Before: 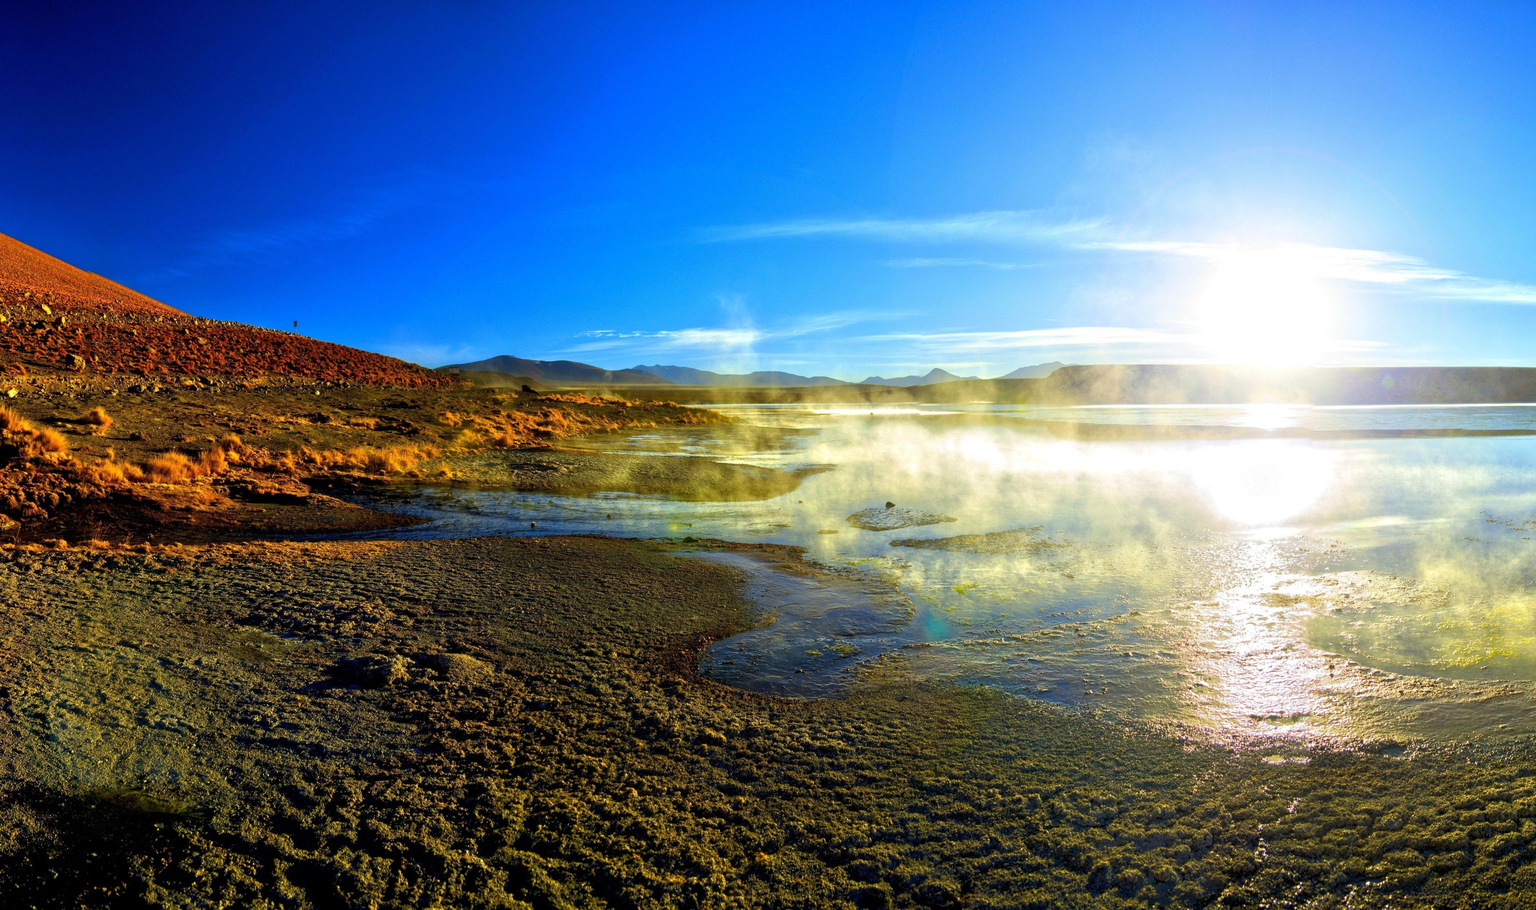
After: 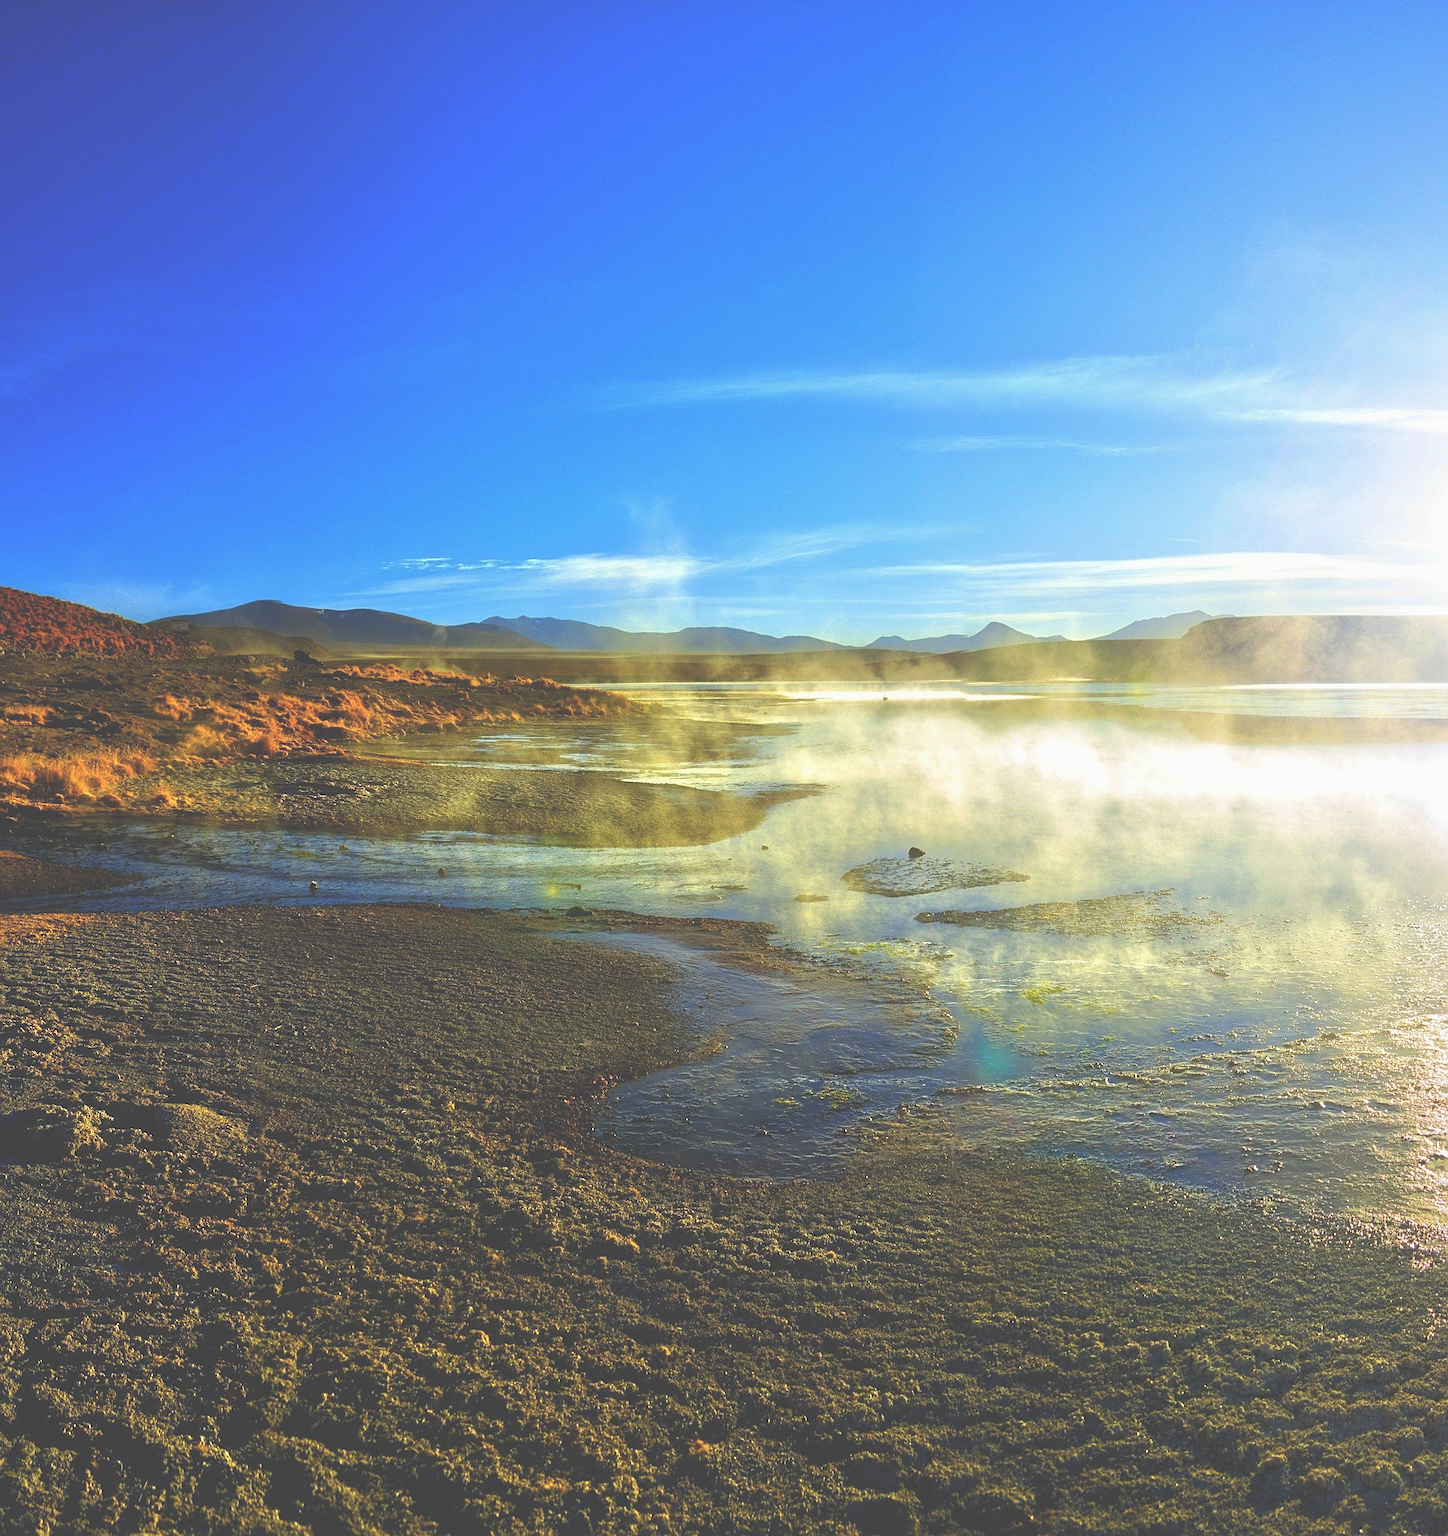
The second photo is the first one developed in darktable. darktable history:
exposure: black level correction -0.062, exposure -0.05 EV, compensate highlight preservation false
sharpen: on, module defaults
crop and rotate: left 22.651%, right 21.507%
